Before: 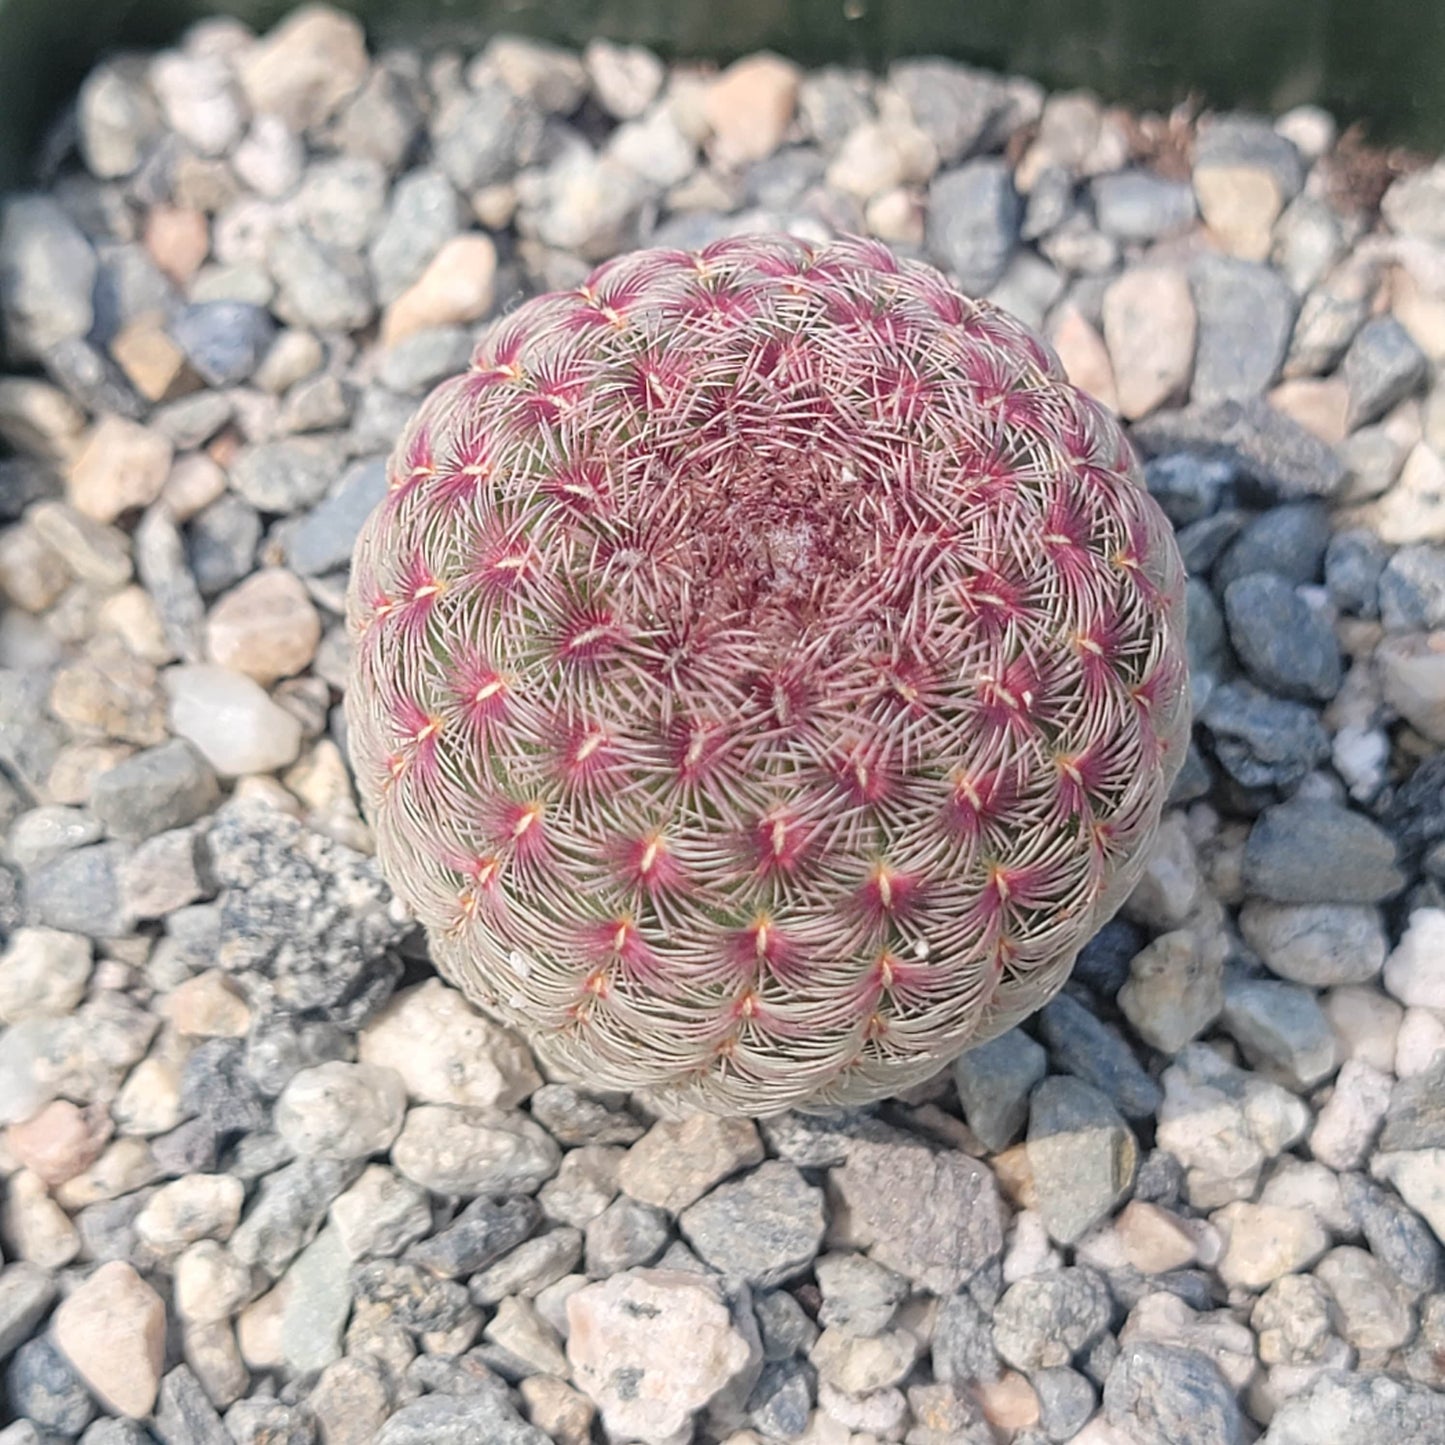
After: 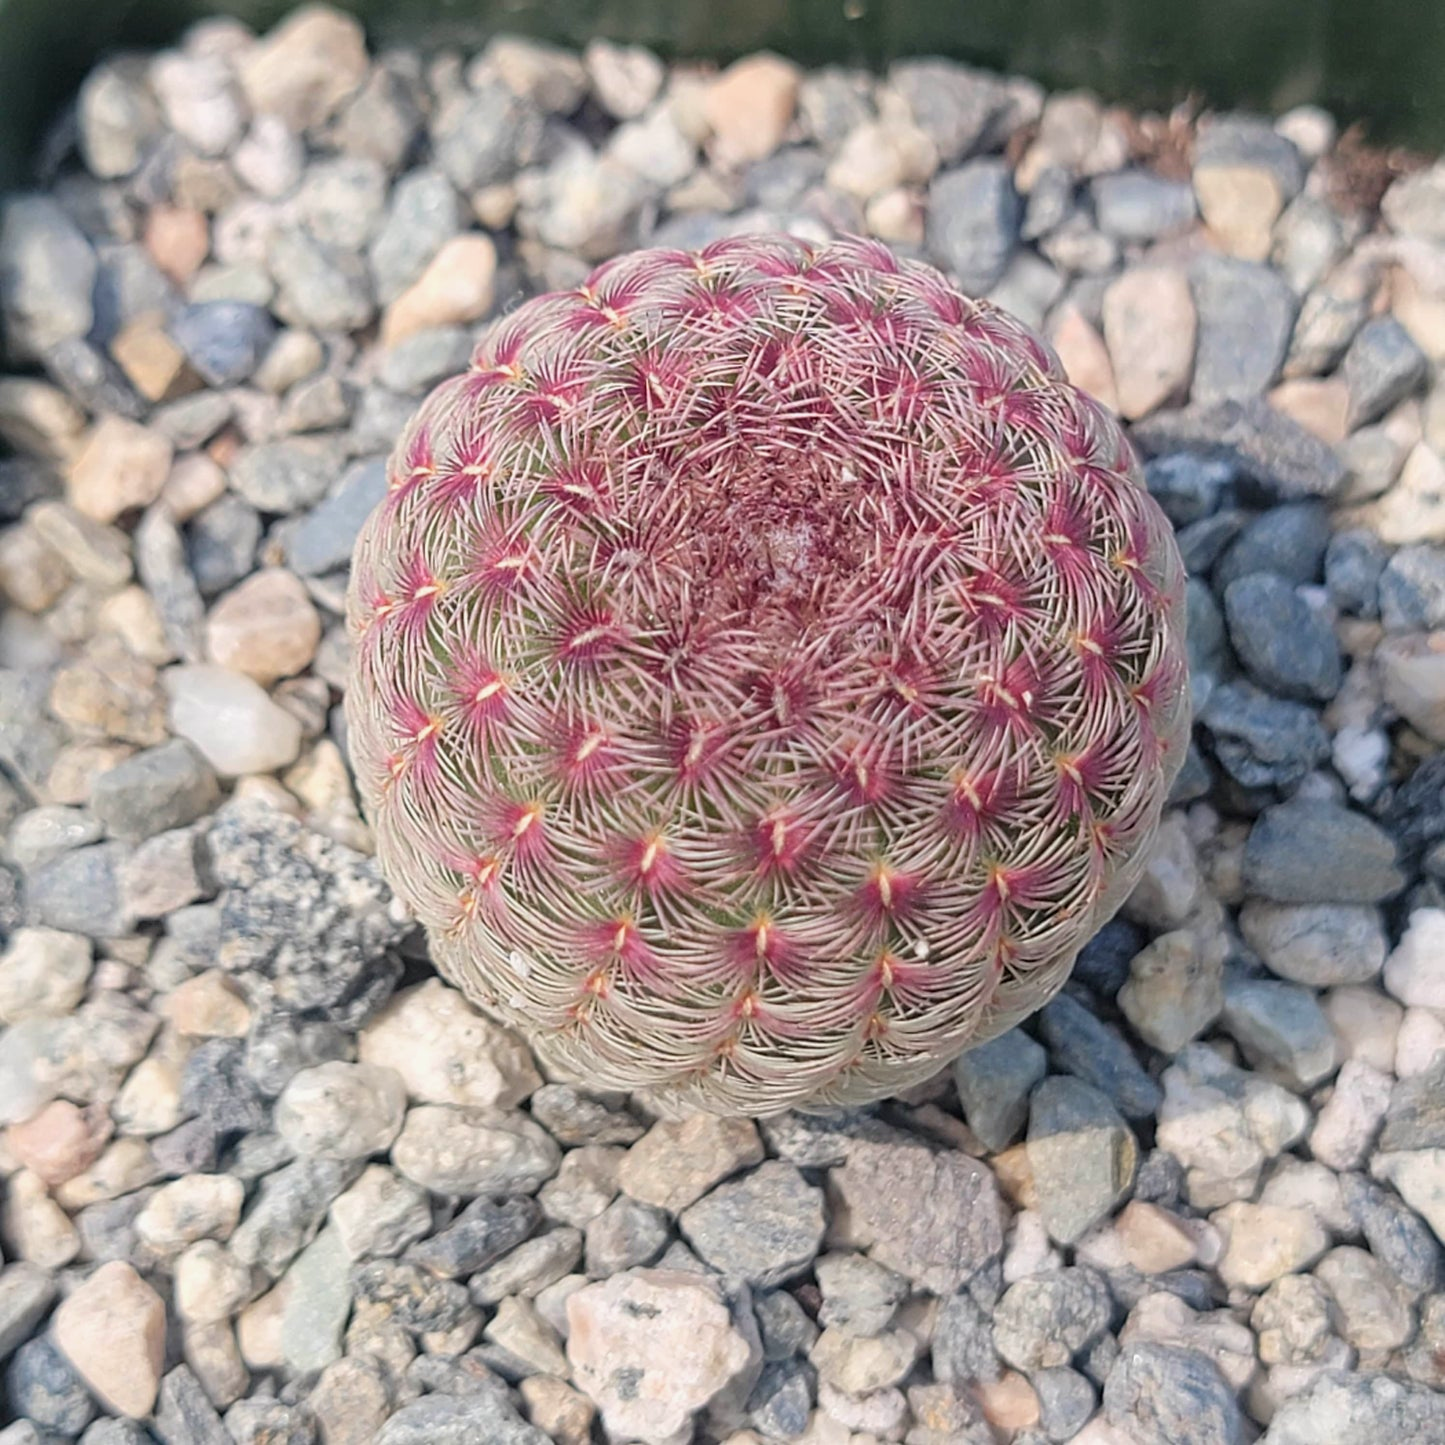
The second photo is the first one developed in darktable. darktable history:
exposure: black level correction 0.002, exposure -0.104 EV, compensate highlight preservation false
velvia: strength 15.21%
